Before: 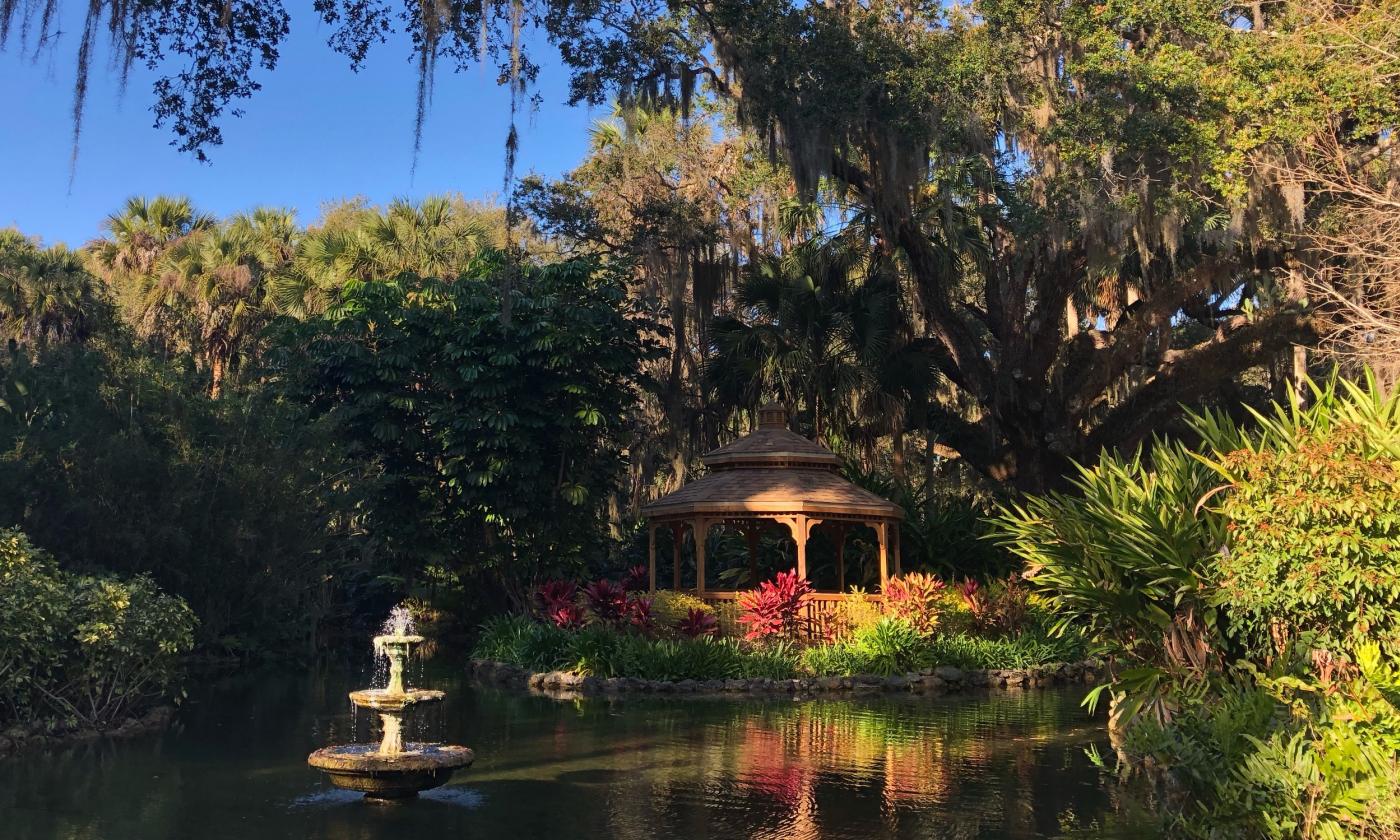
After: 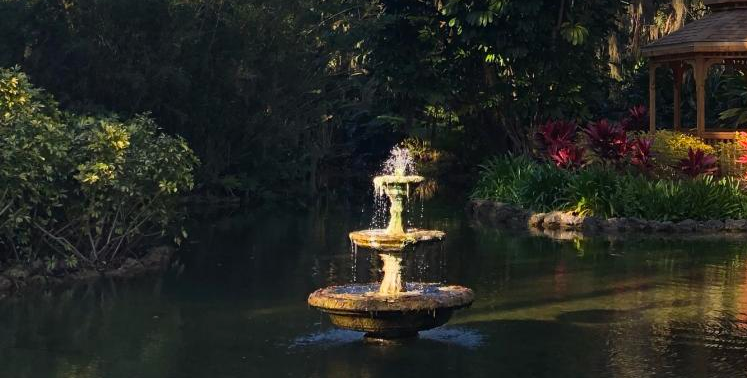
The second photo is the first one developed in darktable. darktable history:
crop and rotate: top 54.778%, right 46.61%, bottom 0.159%
color balance: output saturation 110%
